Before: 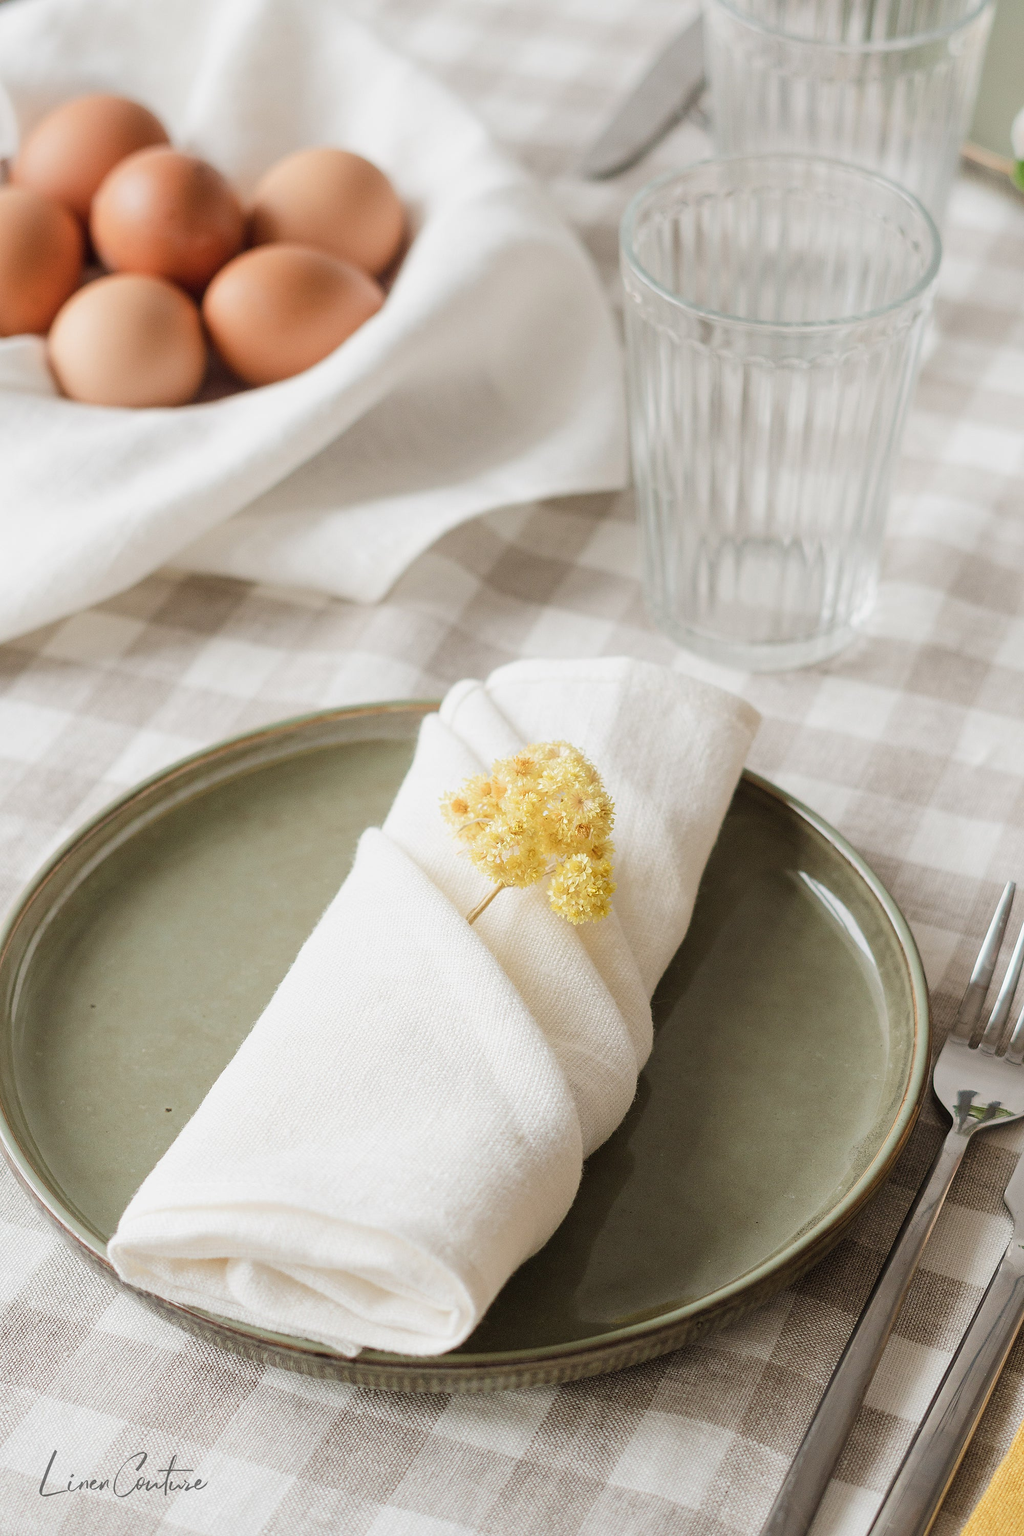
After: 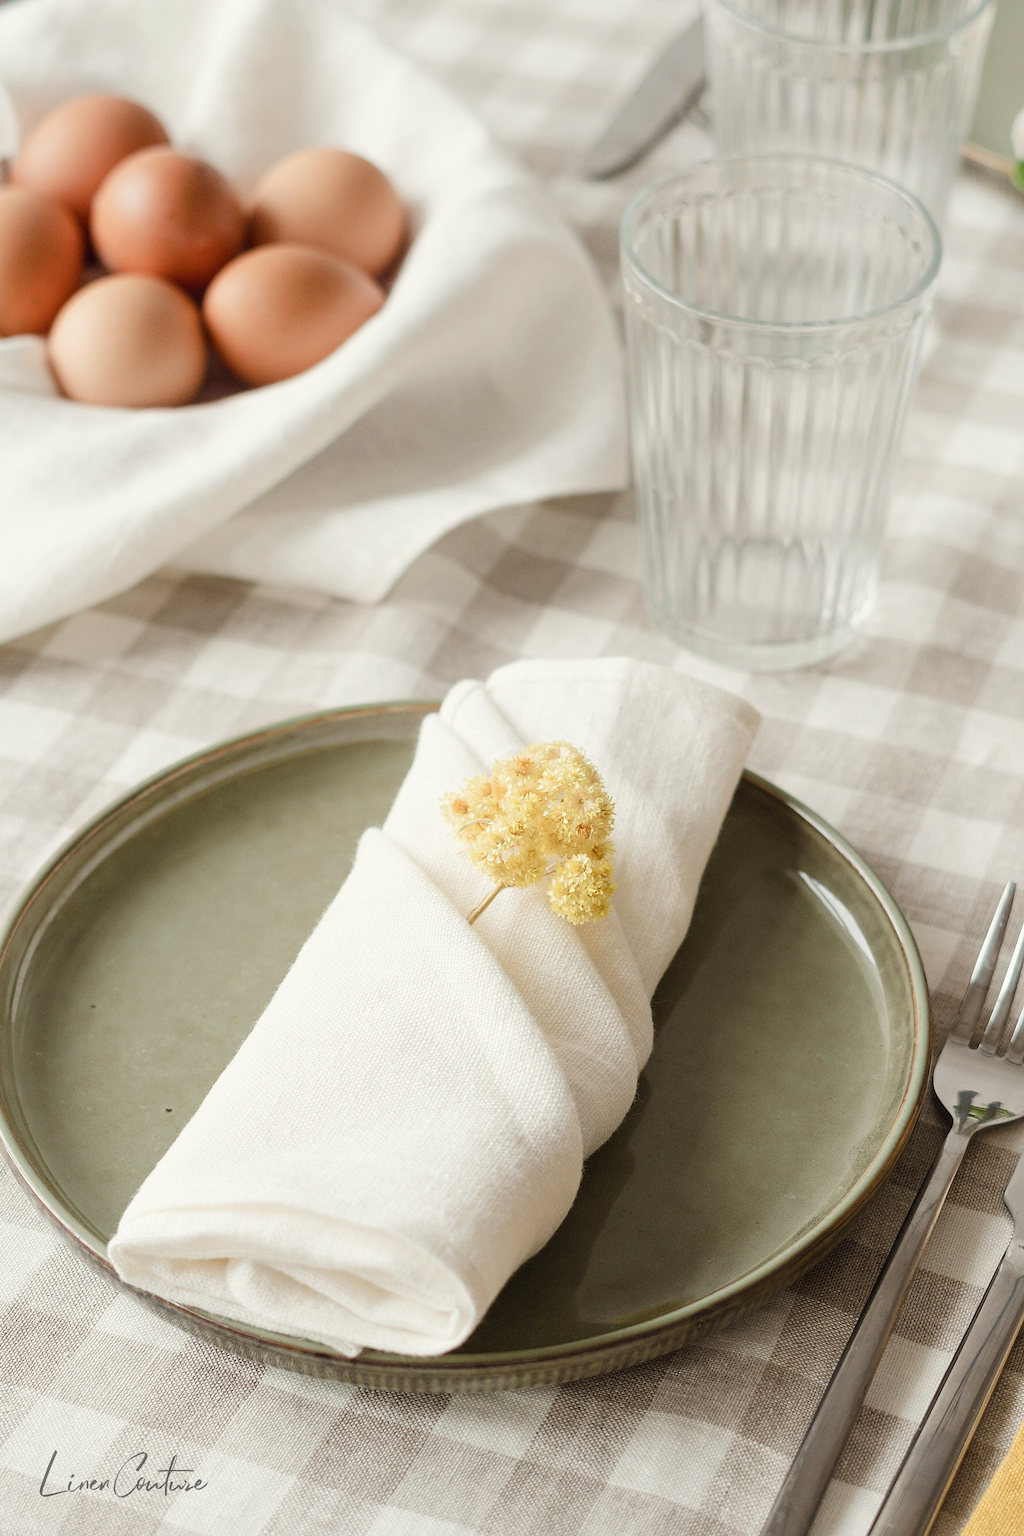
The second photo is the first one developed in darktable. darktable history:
color balance rgb: highlights gain › luminance 7.066%, highlights gain › chroma 1.908%, highlights gain › hue 89.43°, perceptual saturation grading › global saturation 0.845%, perceptual saturation grading › highlights -19.817%, perceptual saturation grading › shadows 20.265%
